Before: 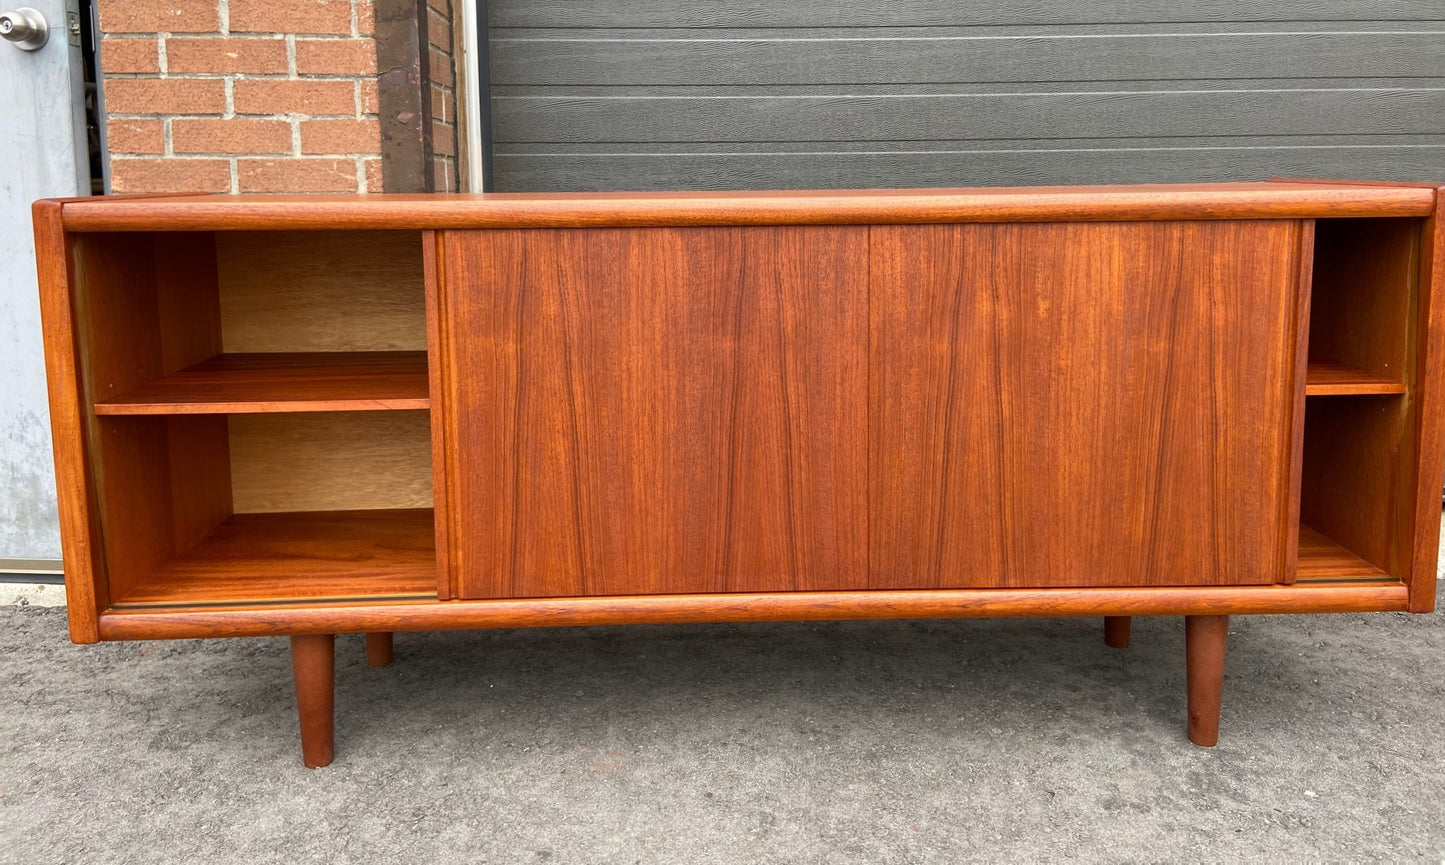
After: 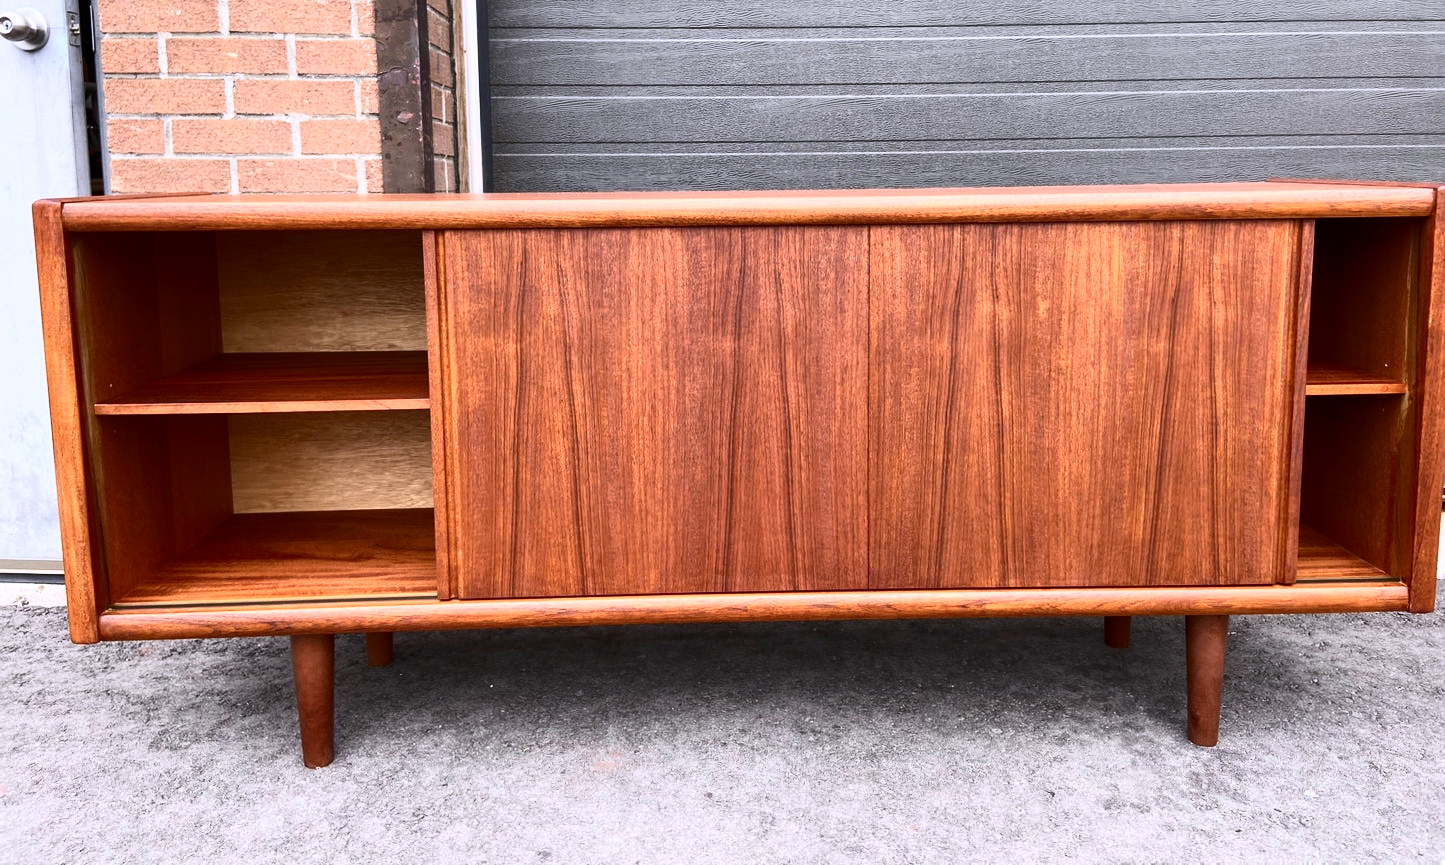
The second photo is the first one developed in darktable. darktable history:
contrast brightness saturation: contrast 0.39, brightness 0.1
color calibration: illuminant as shot in camera, x 0.363, y 0.385, temperature 4528.04 K
